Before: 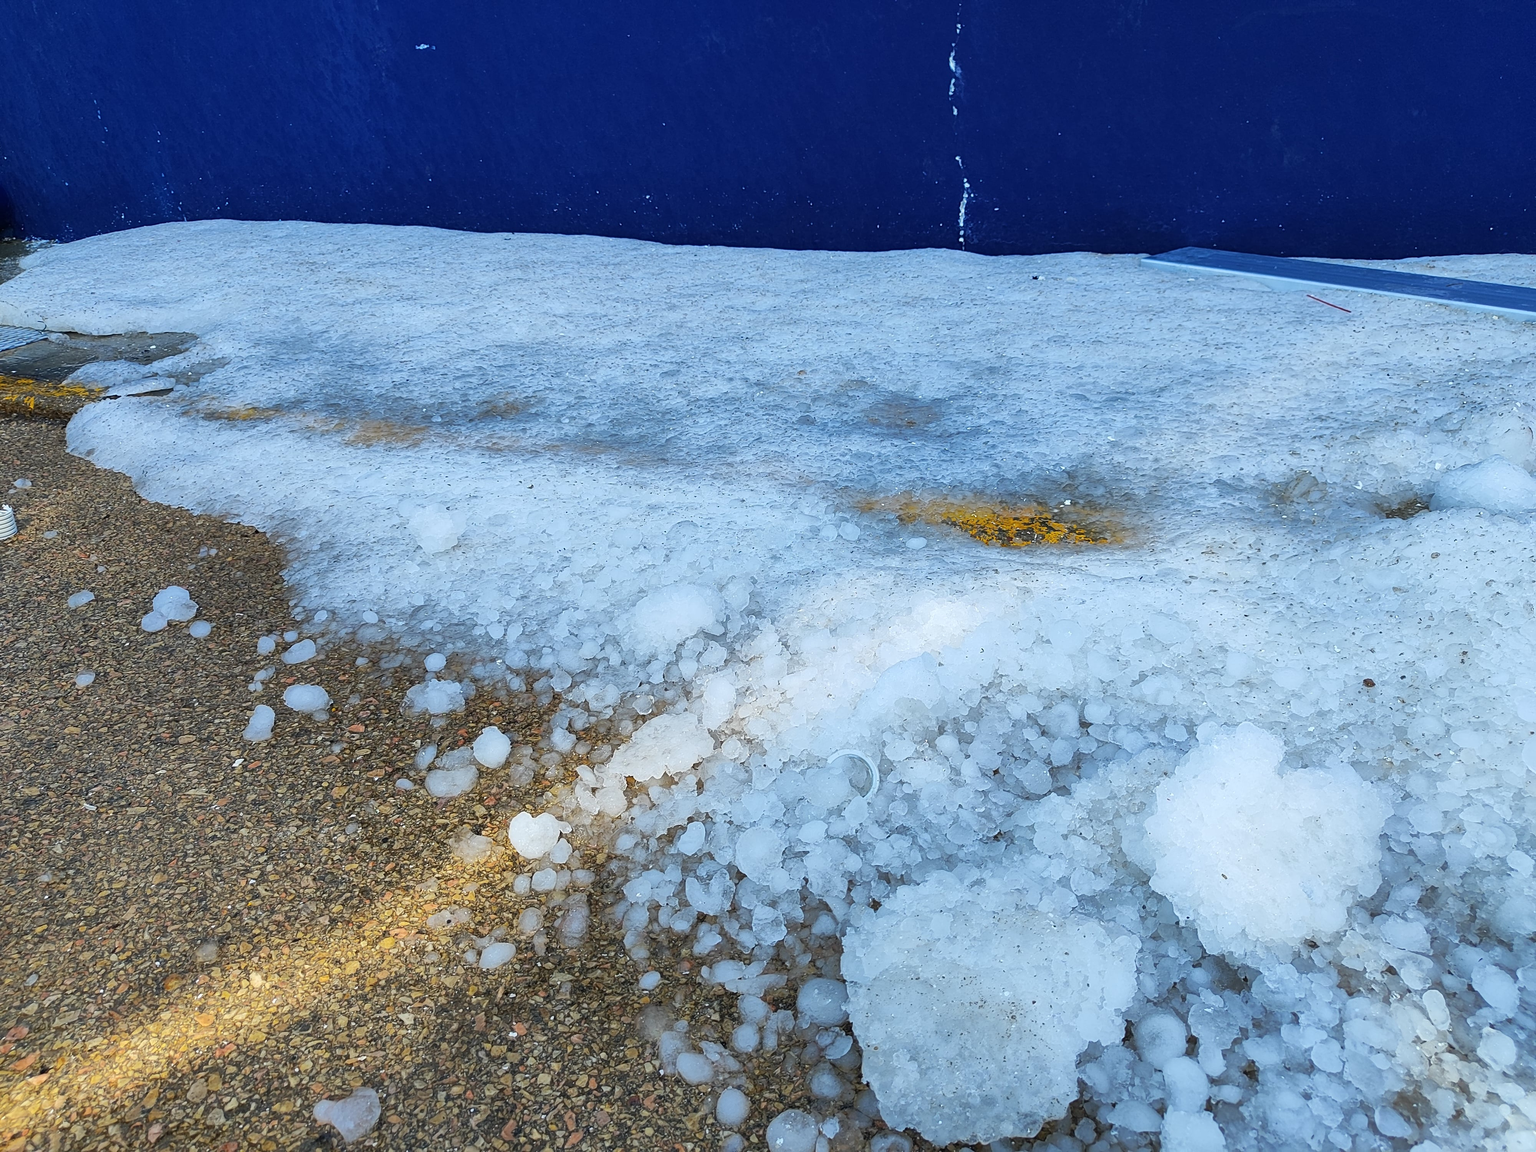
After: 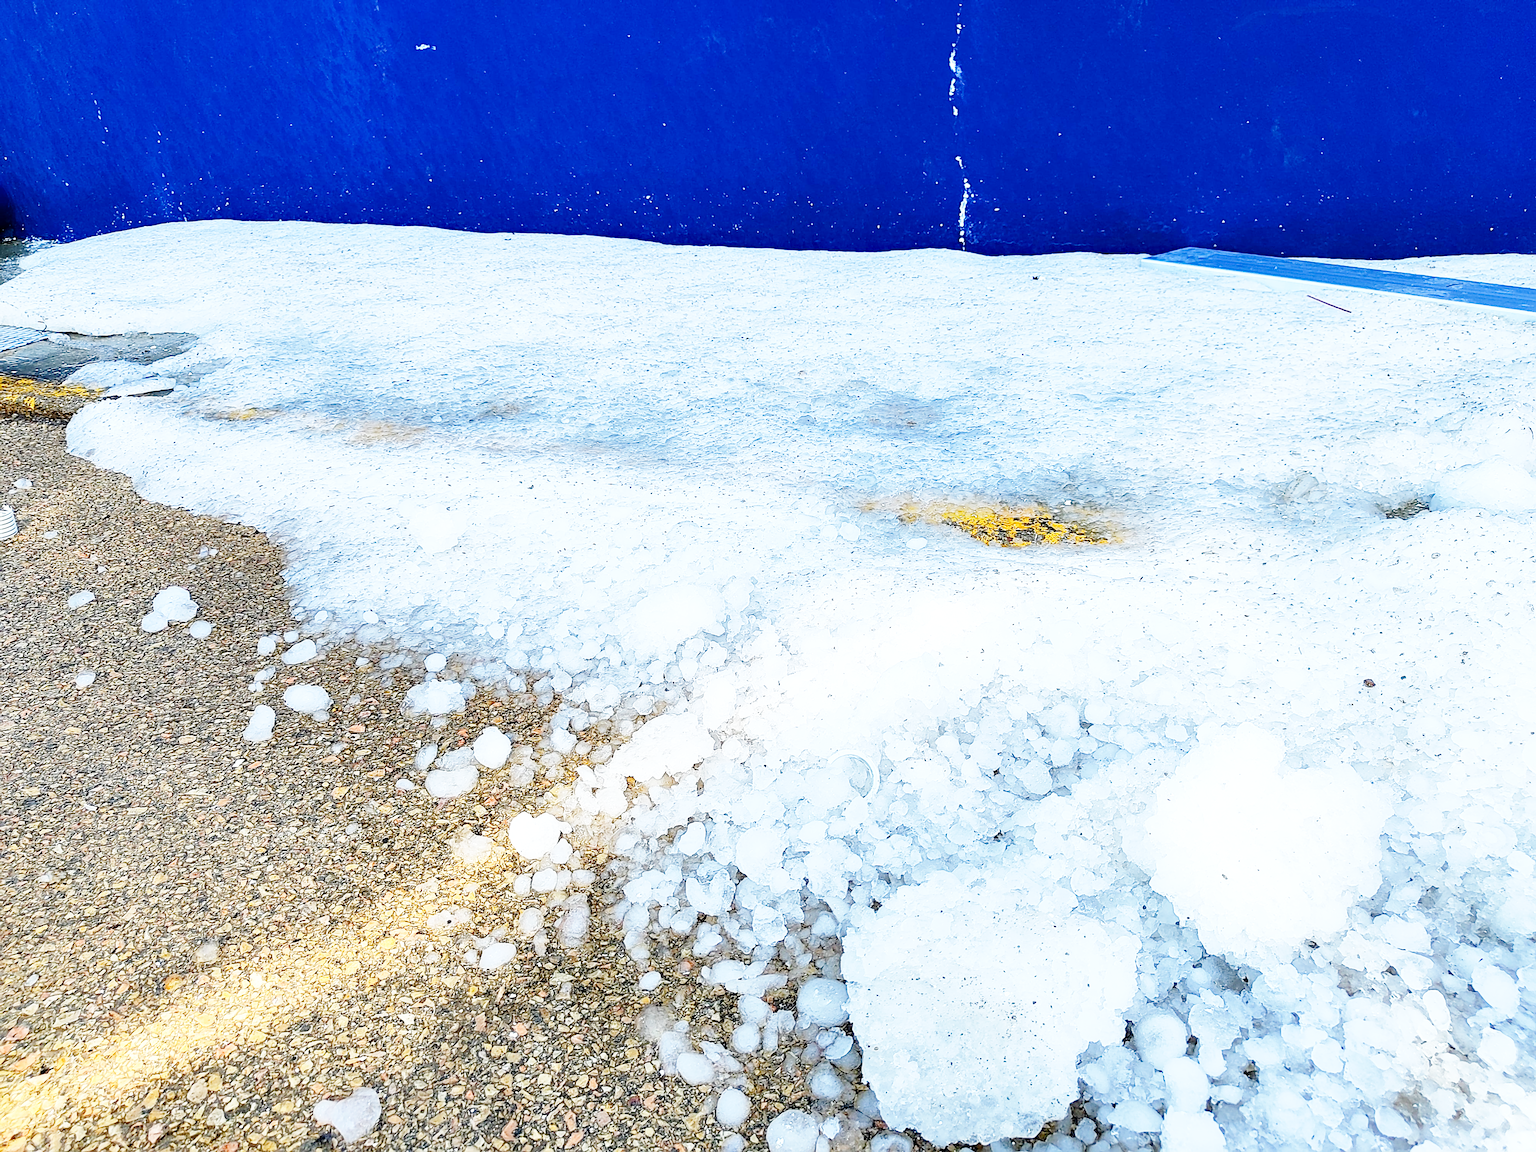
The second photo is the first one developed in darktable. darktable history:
base curve: curves: ch0 [(0, 0.003) (0.001, 0.002) (0.006, 0.004) (0.02, 0.022) (0.048, 0.086) (0.094, 0.234) (0.162, 0.431) (0.258, 0.629) (0.385, 0.8) (0.548, 0.918) (0.751, 0.988) (1, 1)], fusion 1, preserve colors none
sharpen: amount 0.589
